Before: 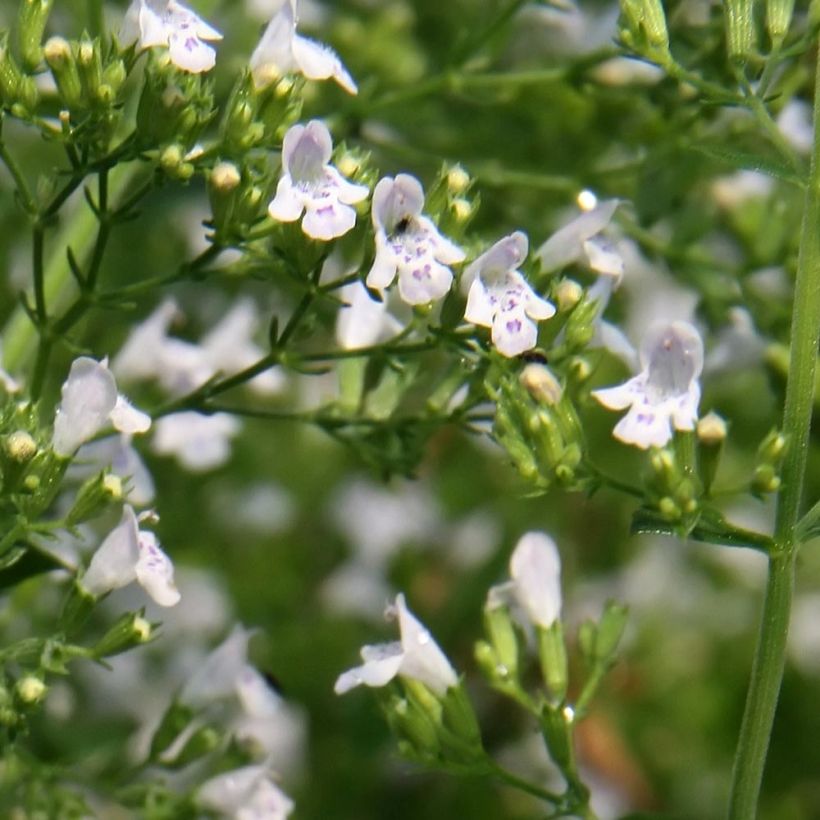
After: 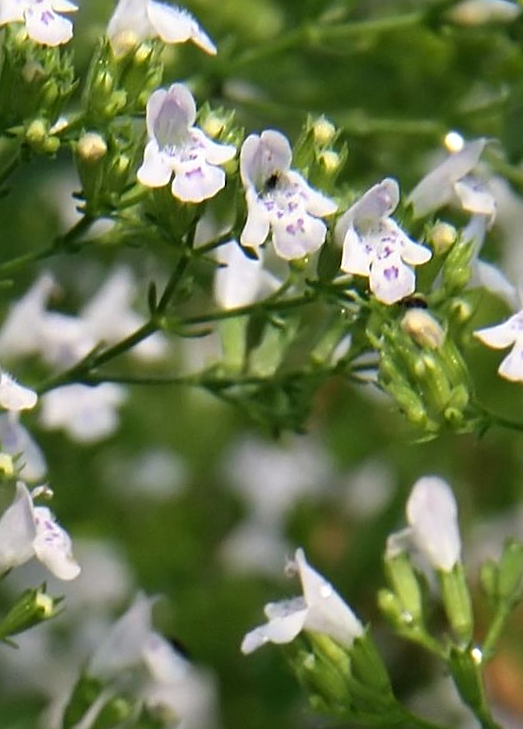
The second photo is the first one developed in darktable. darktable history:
crop and rotate: left 12.673%, right 20.66%
sharpen: on, module defaults
rotate and perspective: rotation -4.57°, crop left 0.054, crop right 0.944, crop top 0.087, crop bottom 0.914
